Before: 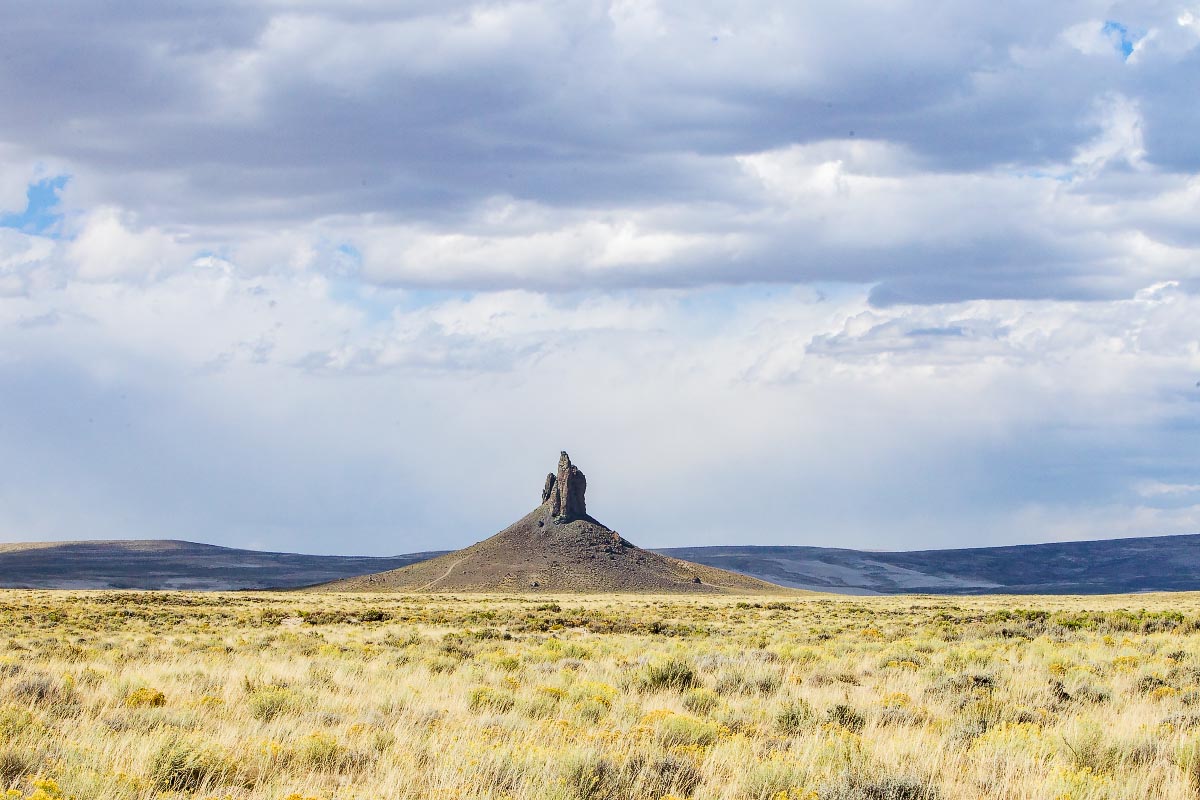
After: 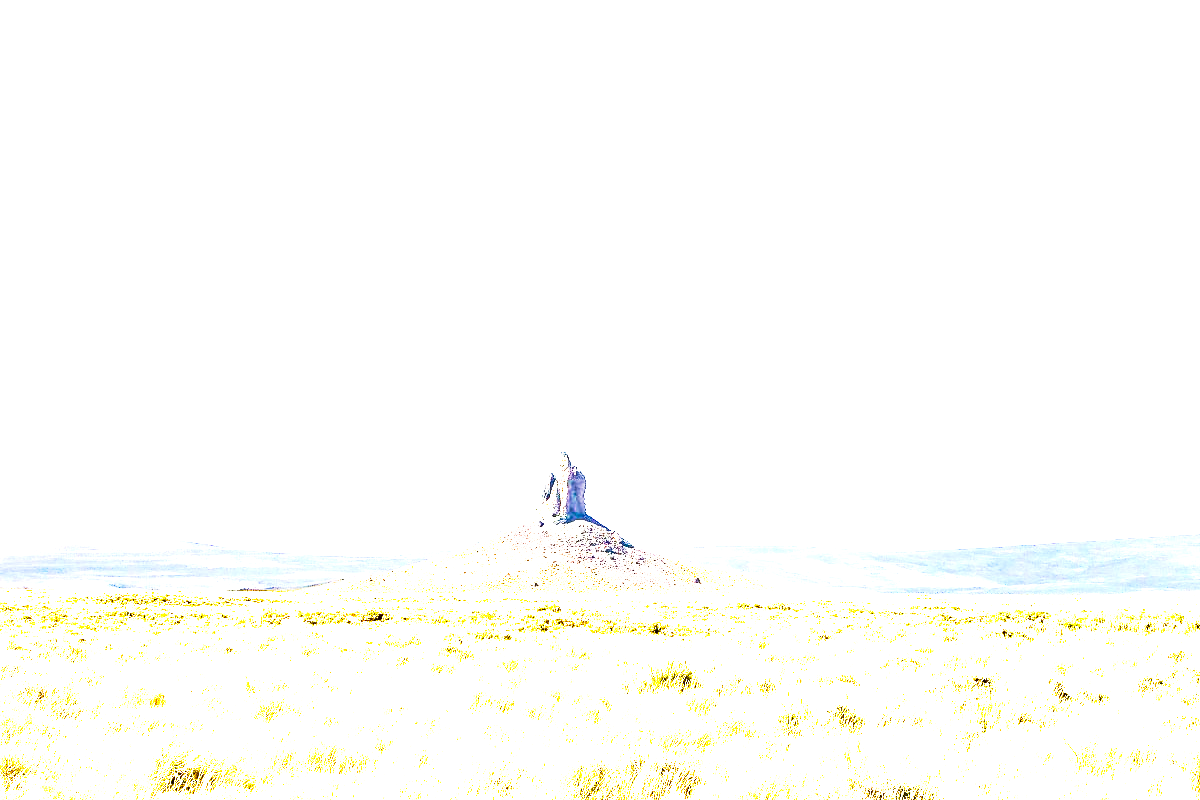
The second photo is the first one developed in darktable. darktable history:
tone curve: curves: ch0 [(0, 0) (0.187, 0.12) (0.392, 0.438) (0.704, 0.86) (0.858, 0.938) (1, 0.981)]; ch1 [(0, 0) (0.402, 0.36) (0.476, 0.456) (0.498, 0.501) (0.518, 0.521) (0.58, 0.598) (0.619, 0.663) (0.692, 0.744) (1, 1)]; ch2 [(0, 0) (0.427, 0.417) (0.483, 0.481) (0.503, 0.503) (0.526, 0.53) (0.563, 0.585) (0.626, 0.703) (0.699, 0.753) (0.997, 0.858)], preserve colors none
color balance rgb: perceptual saturation grading › global saturation 25.623%, perceptual brilliance grading › global brilliance 29.666%, perceptual brilliance grading › highlights 50.519%, perceptual brilliance grading › mid-tones 49.427%, perceptual brilliance grading › shadows -22.611%, global vibrance 44.197%
exposure: black level correction 0, exposure 1.876 EV, compensate highlight preservation false
color correction: highlights b* 0.038, saturation 0.855
